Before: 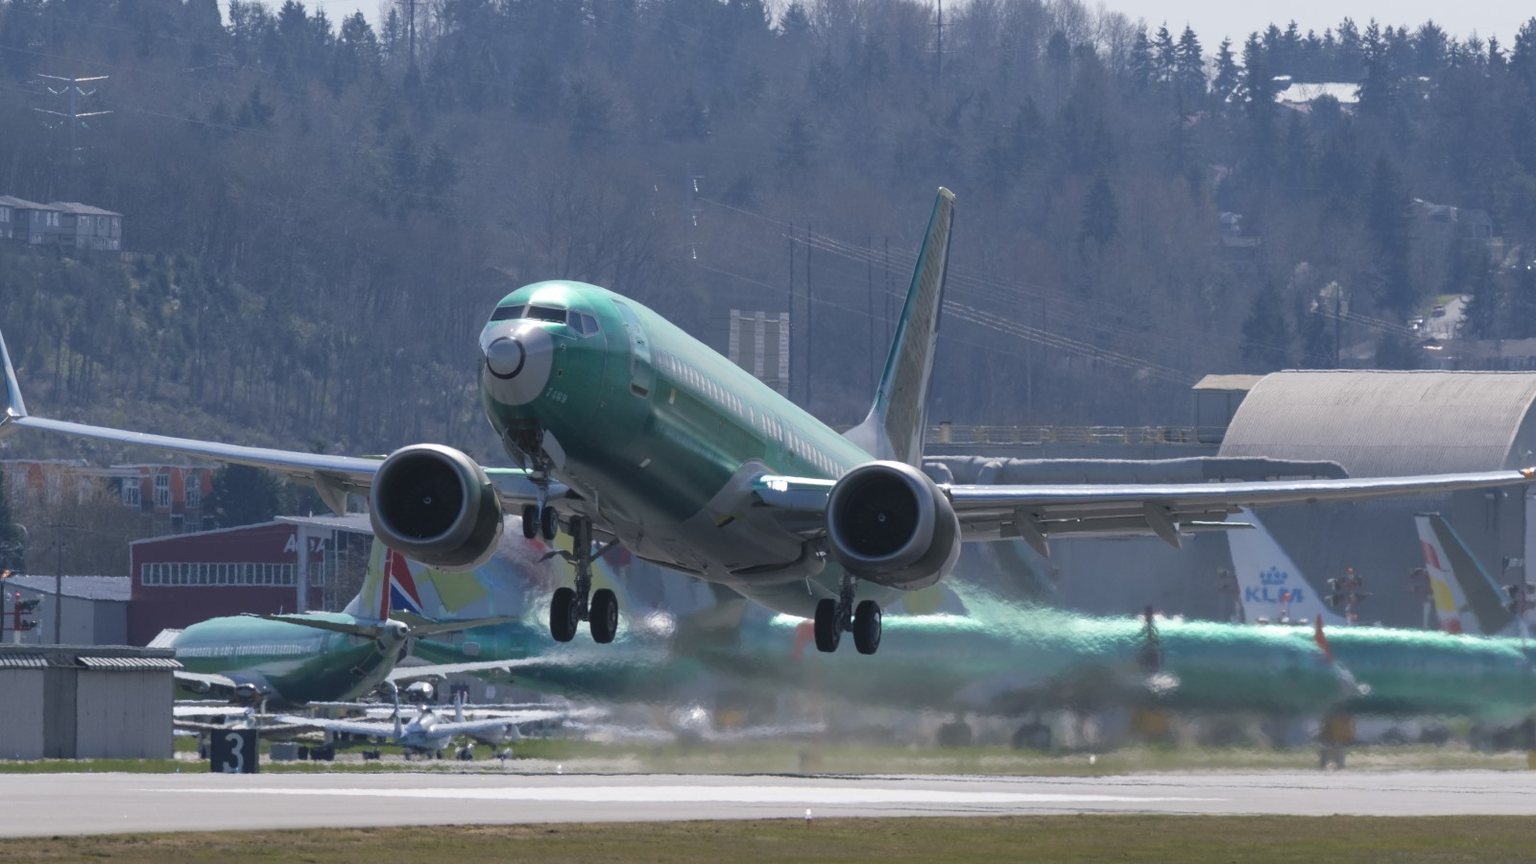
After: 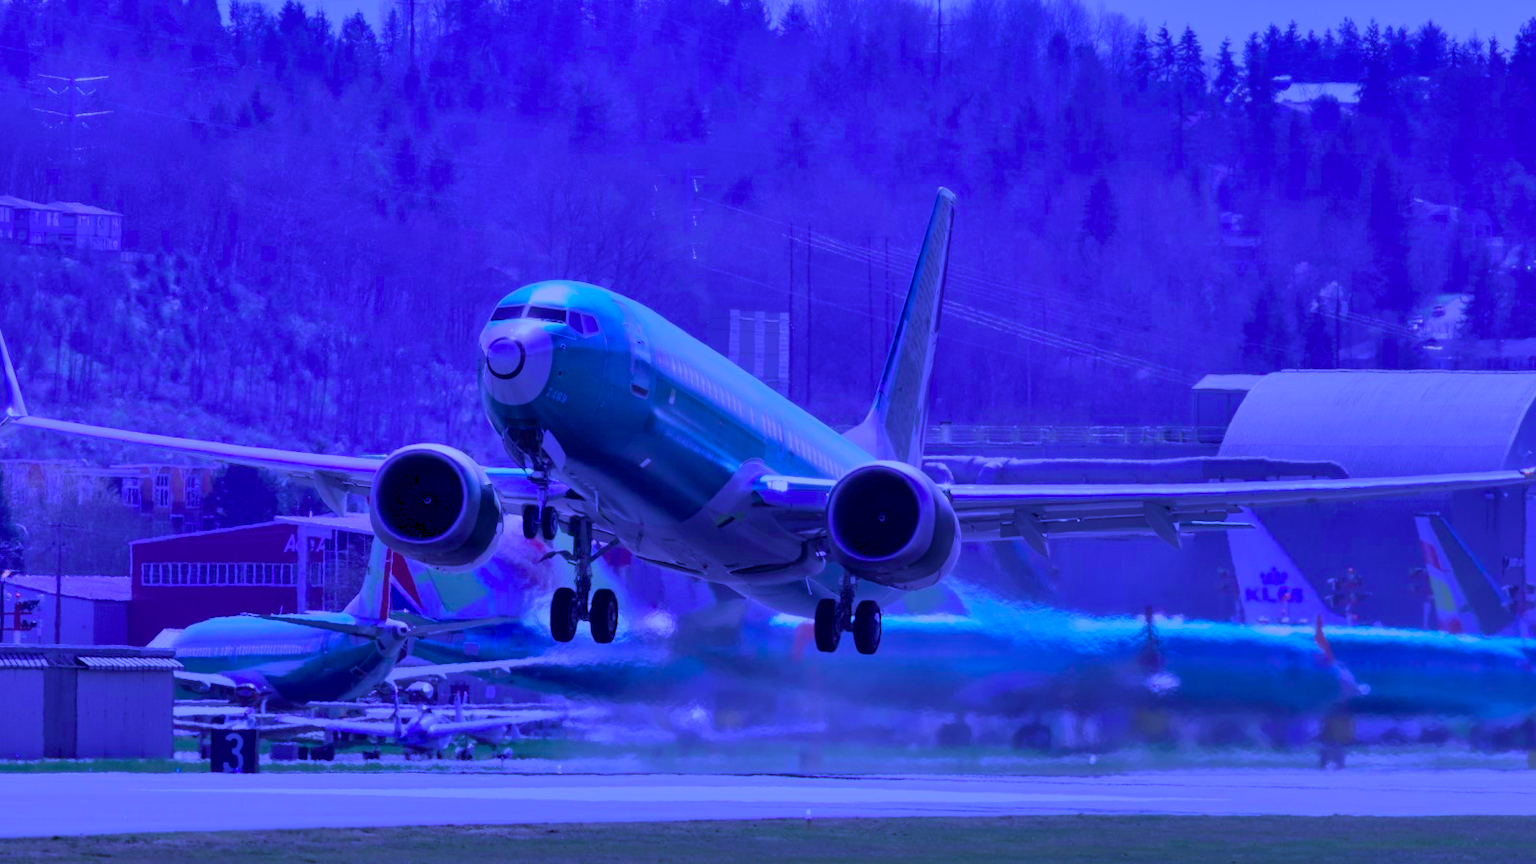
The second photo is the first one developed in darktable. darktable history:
white balance: red 1.066, blue 1.119
exposure: black level correction 0.009, exposure -0.637 EV, compensate highlight preservation false
color calibration: output R [0.948, 0.091, -0.04, 0], output G [-0.3, 1.384, -0.085, 0], output B [-0.108, 0.061, 1.08, 0], illuminant as shot in camera, x 0.484, y 0.43, temperature 2405.29 K
shadows and highlights: shadows 80.73, white point adjustment -9.07, highlights -61.46, soften with gaussian
